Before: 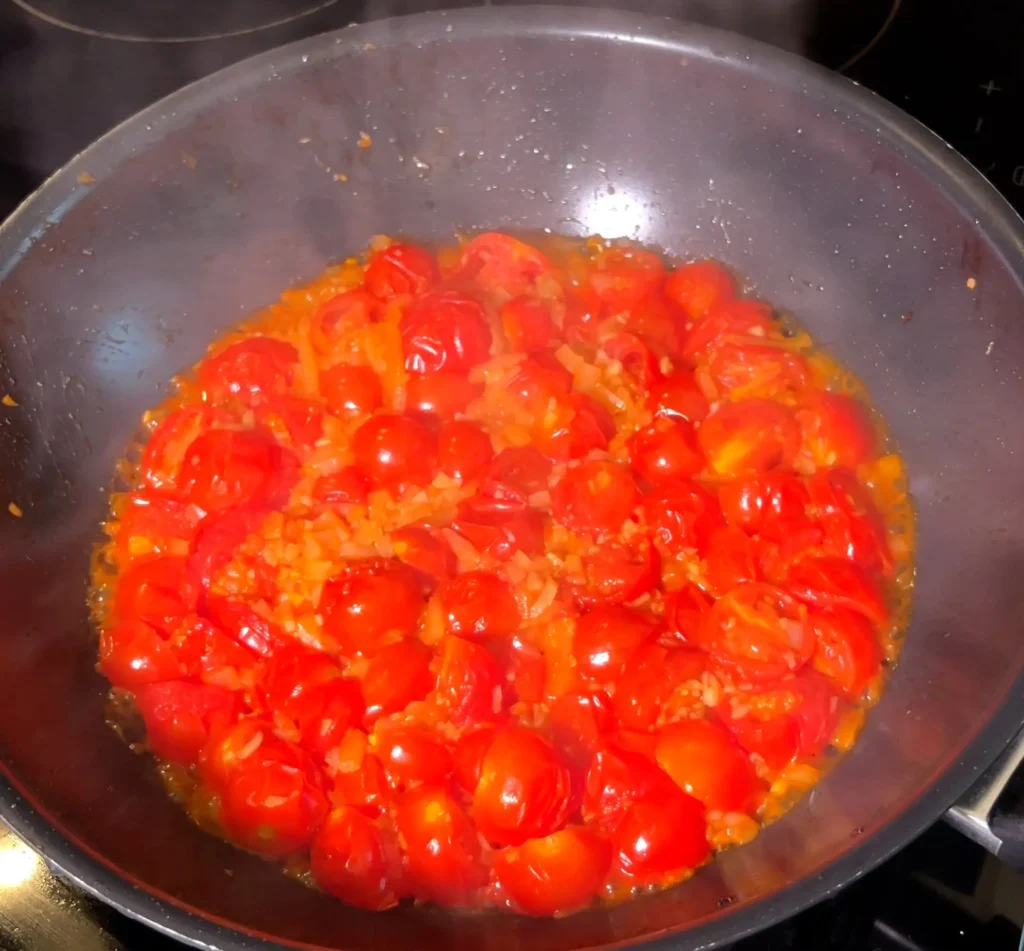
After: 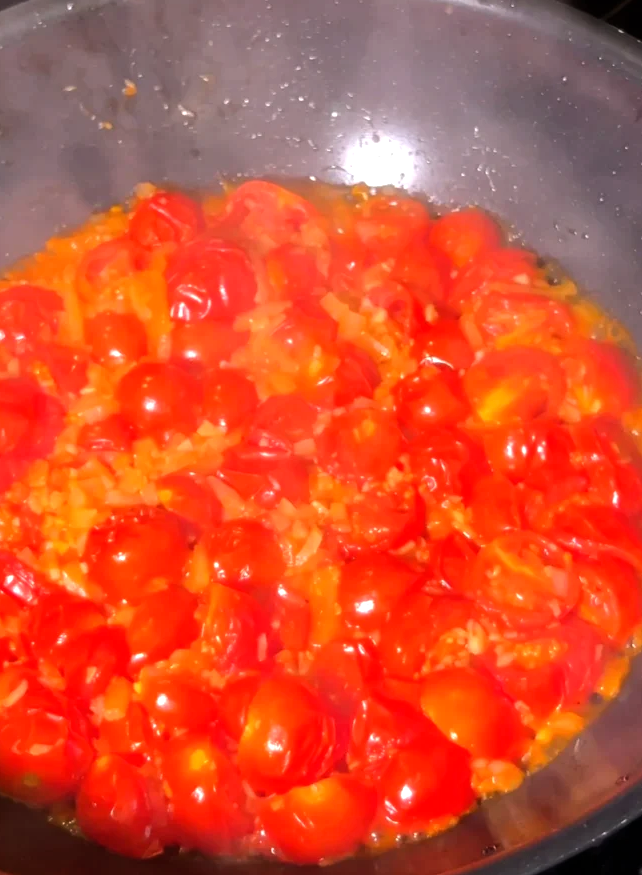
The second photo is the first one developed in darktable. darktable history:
crop and rotate: left 23.023%, top 5.638%, right 14.192%, bottom 2.347%
tone equalizer: -8 EV -0.421 EV, -7 EV -0.372 EV, -6 EV -0.363 EV, -5 EV -0.248 EV, -3 EV 0.237 EV, -2 EV 0.304 EV, -1 EV 0.363 EV, +0 EV 0.403 EV, edges refinement/feathering 500, mask exposure compensation -1.57 EV, preserve details no
